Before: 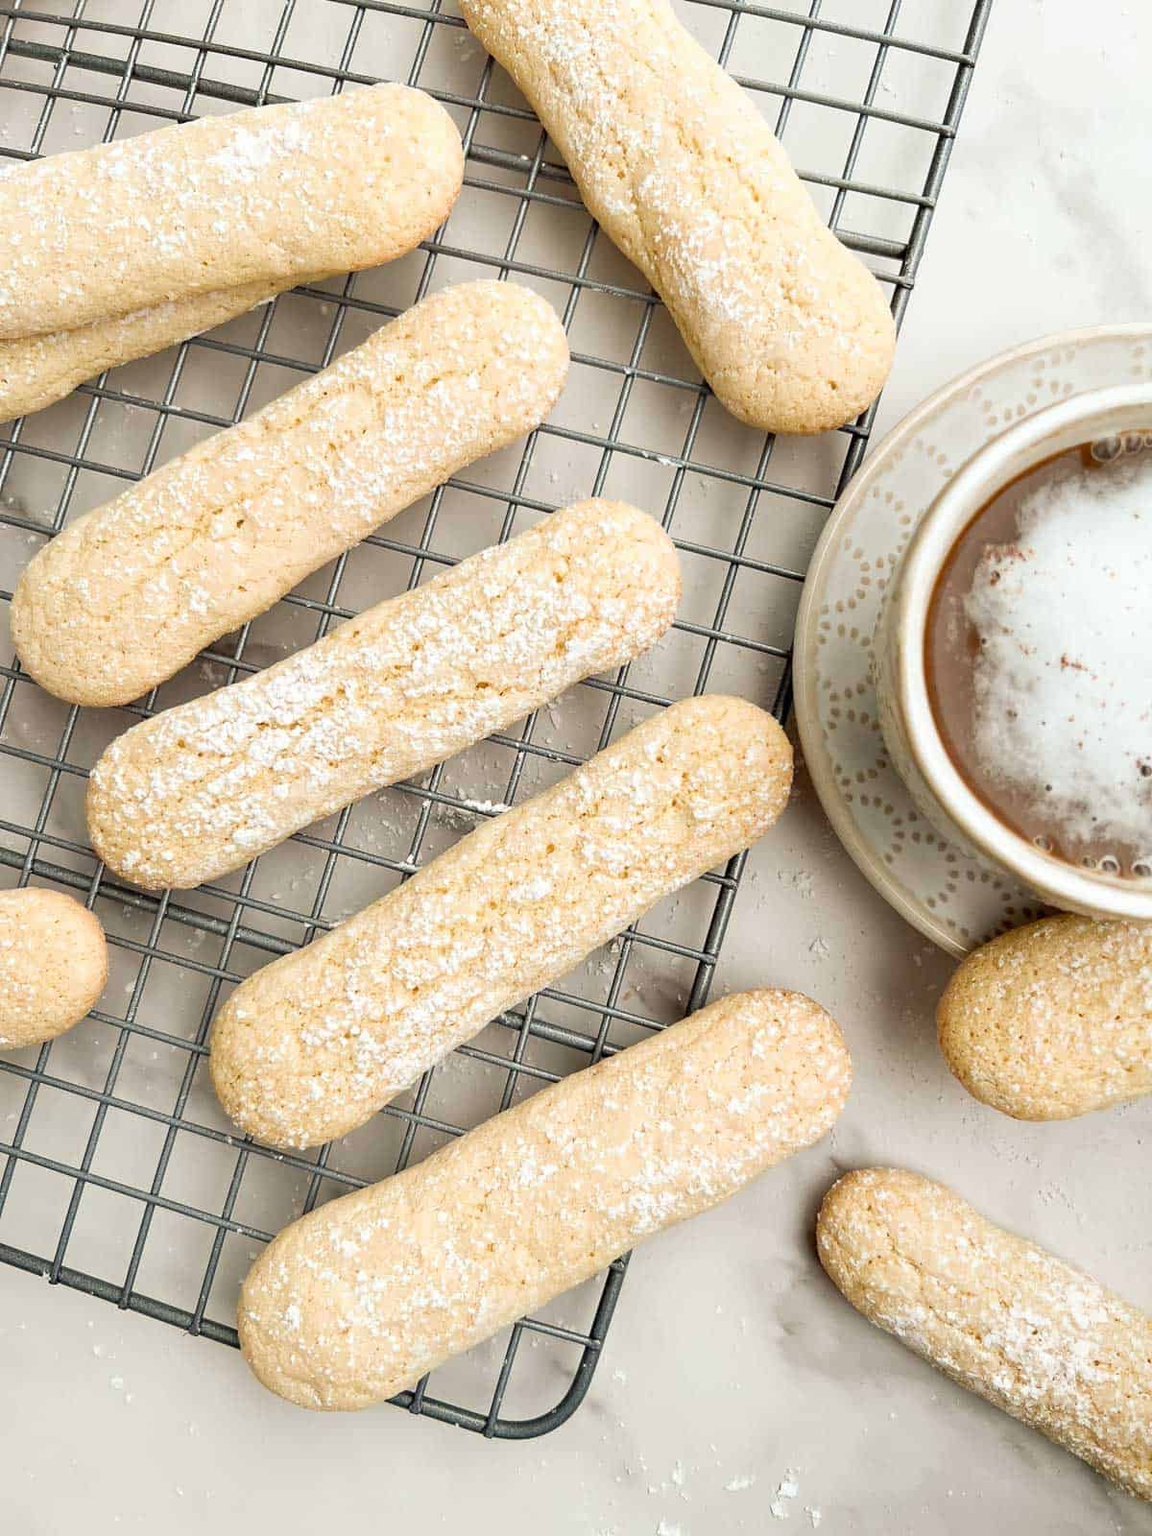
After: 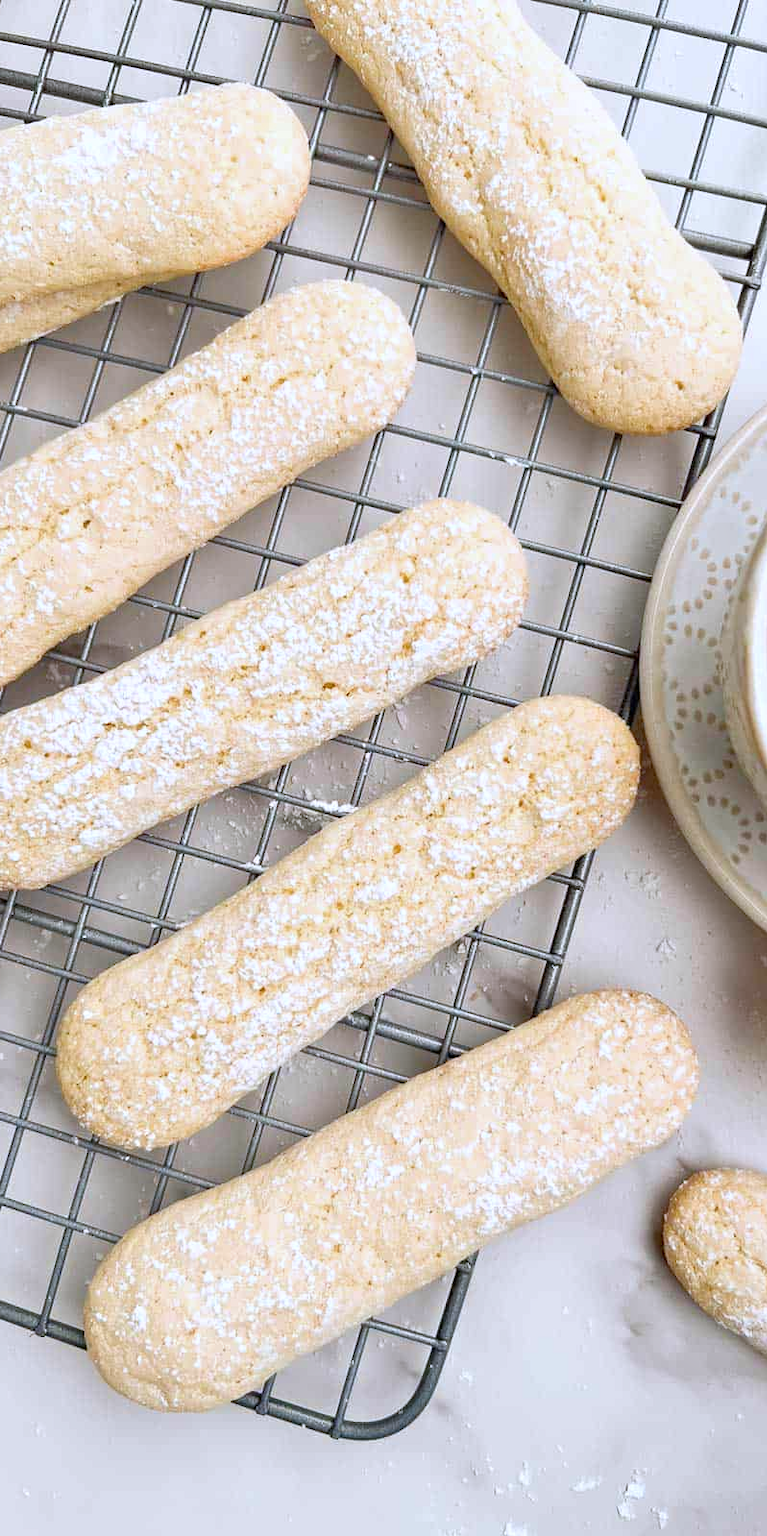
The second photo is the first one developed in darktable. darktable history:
white balance: red 0.967, blue 1.119, emerald 0.756
tone equalizer: -8 EV 1 EV, -7 EV 1 EV, -6 EV 1 EV, -5 EV 1 EV, -4 EV 1 EV, -3 EV 0.75 EV, -2 EV 0.5 EV, -1 EV 0.25 EV
crop and rotate: left 13.342%, right 19.991%
